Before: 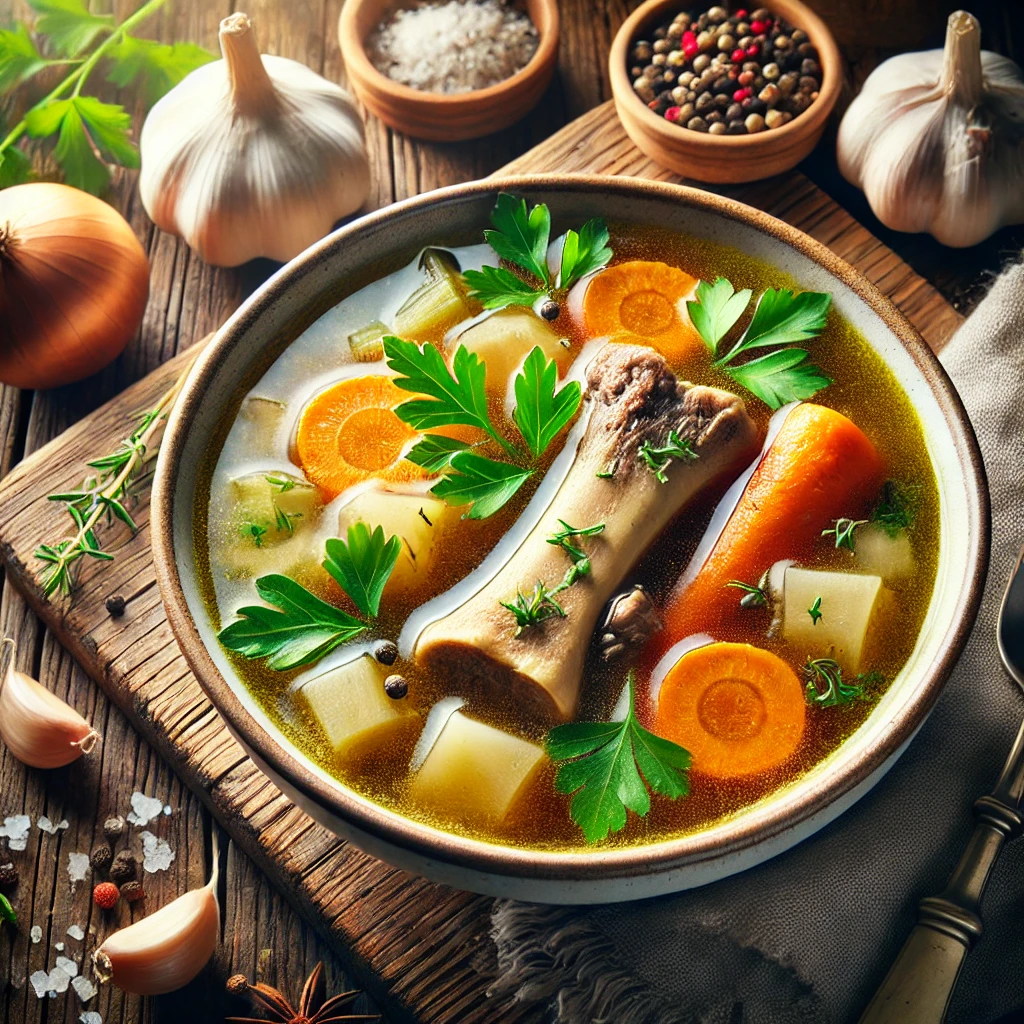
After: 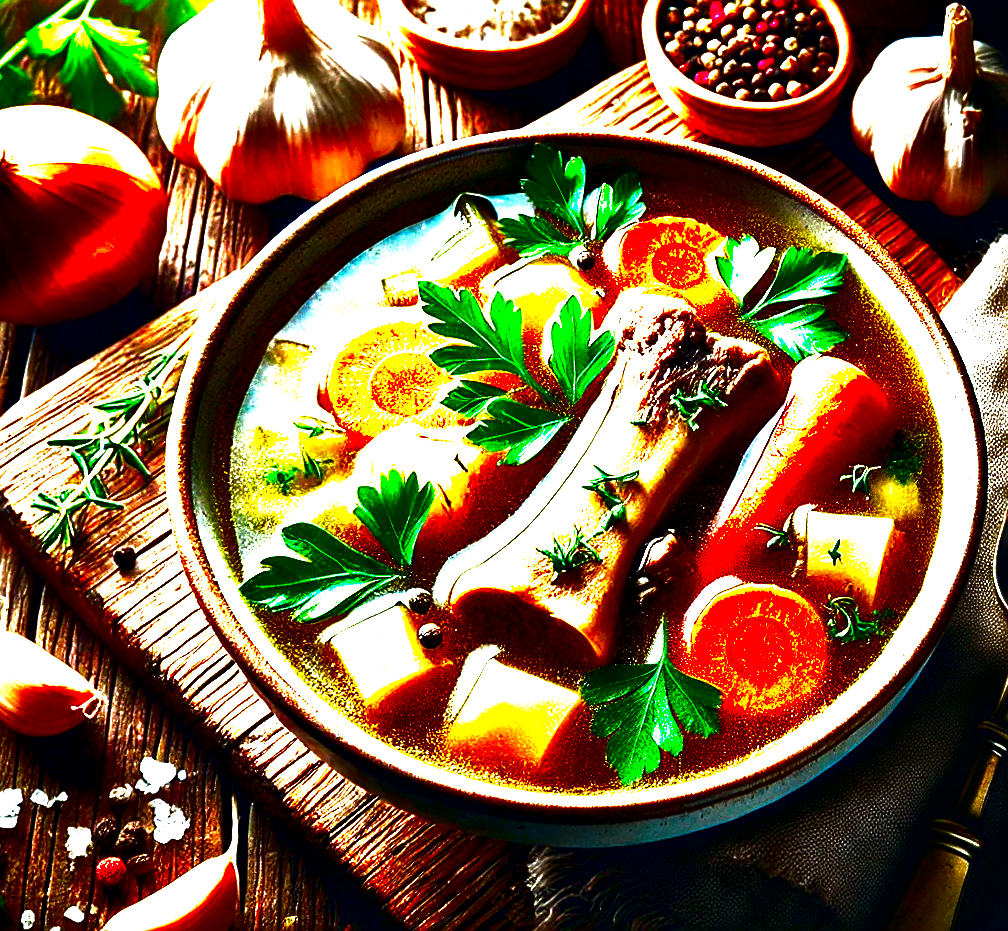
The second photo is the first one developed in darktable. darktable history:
rgb curve: curves: ch0 [(0, 0.186) (0.314, 0.284) (0.775, 0.708) (1, 1)], compensate middle gray true, preserve colors none
local contrast: mode bilateral grid, contrast 50, coarseness 50, detail 150%, midtone range 0.2
exposure: black level correction 0.001, exposure 1.735 EV, compensate highlight preservation false
color correction: highlights a* -10.69, highlights b* -19.19
sharpen: amount 0.575
tone equalizer: -7 EV 0.18 EV, -6 EV 0.12 EV, -5 EV 0.08 EV, -4 EV 0.04 EV, -2 EV -0.02 EV, -1 EV -0.04 EV, +0 EV -0.06 EV, luminance estimator HSV value / RGB max
contrast brightness saturation: brightness -1, saturation 1
rotate and perspective: rotation -0.013°, lens shift (vertical) -0.027, lens shift (horizontal) 0.178, crop left 0.016, crop right 0.989, crop top 0.082, crop bottom 0.918
